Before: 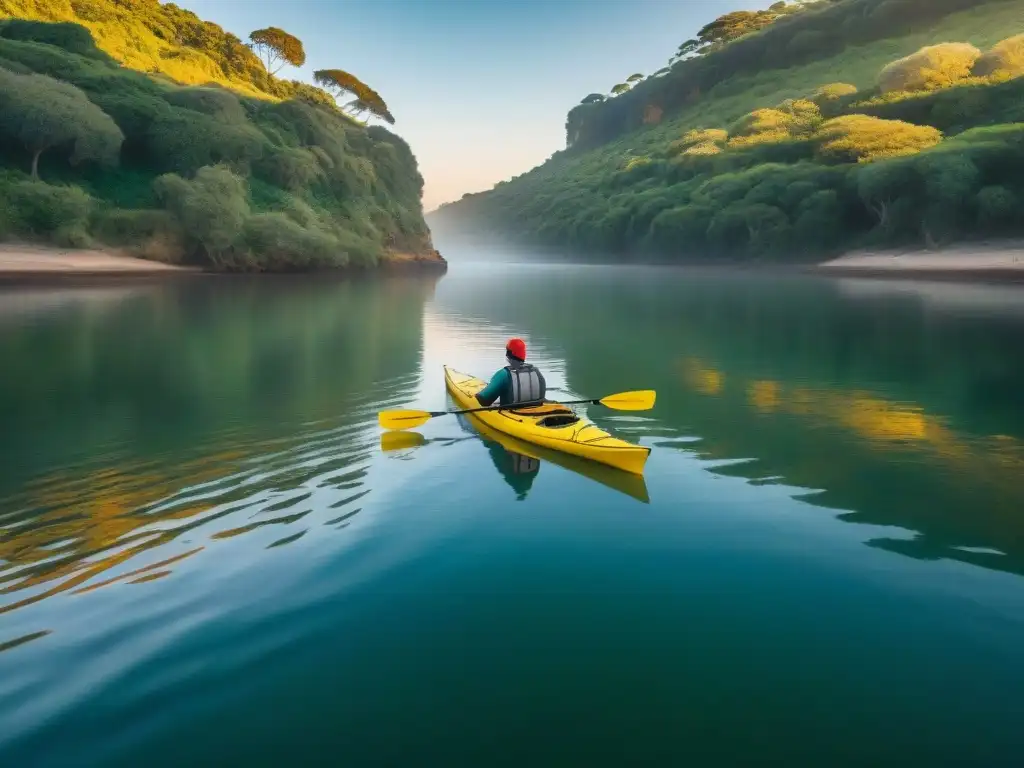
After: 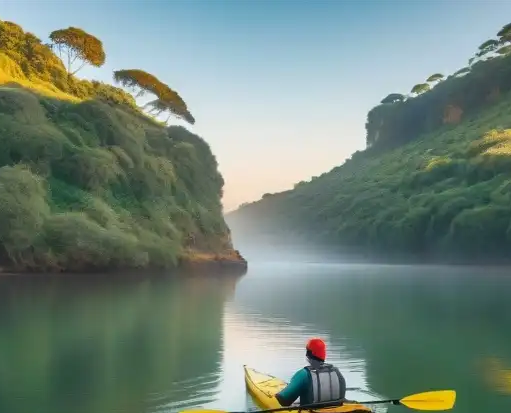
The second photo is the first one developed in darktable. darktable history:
crop: left 19.61%, right 30.427%, bottom 46.198%
